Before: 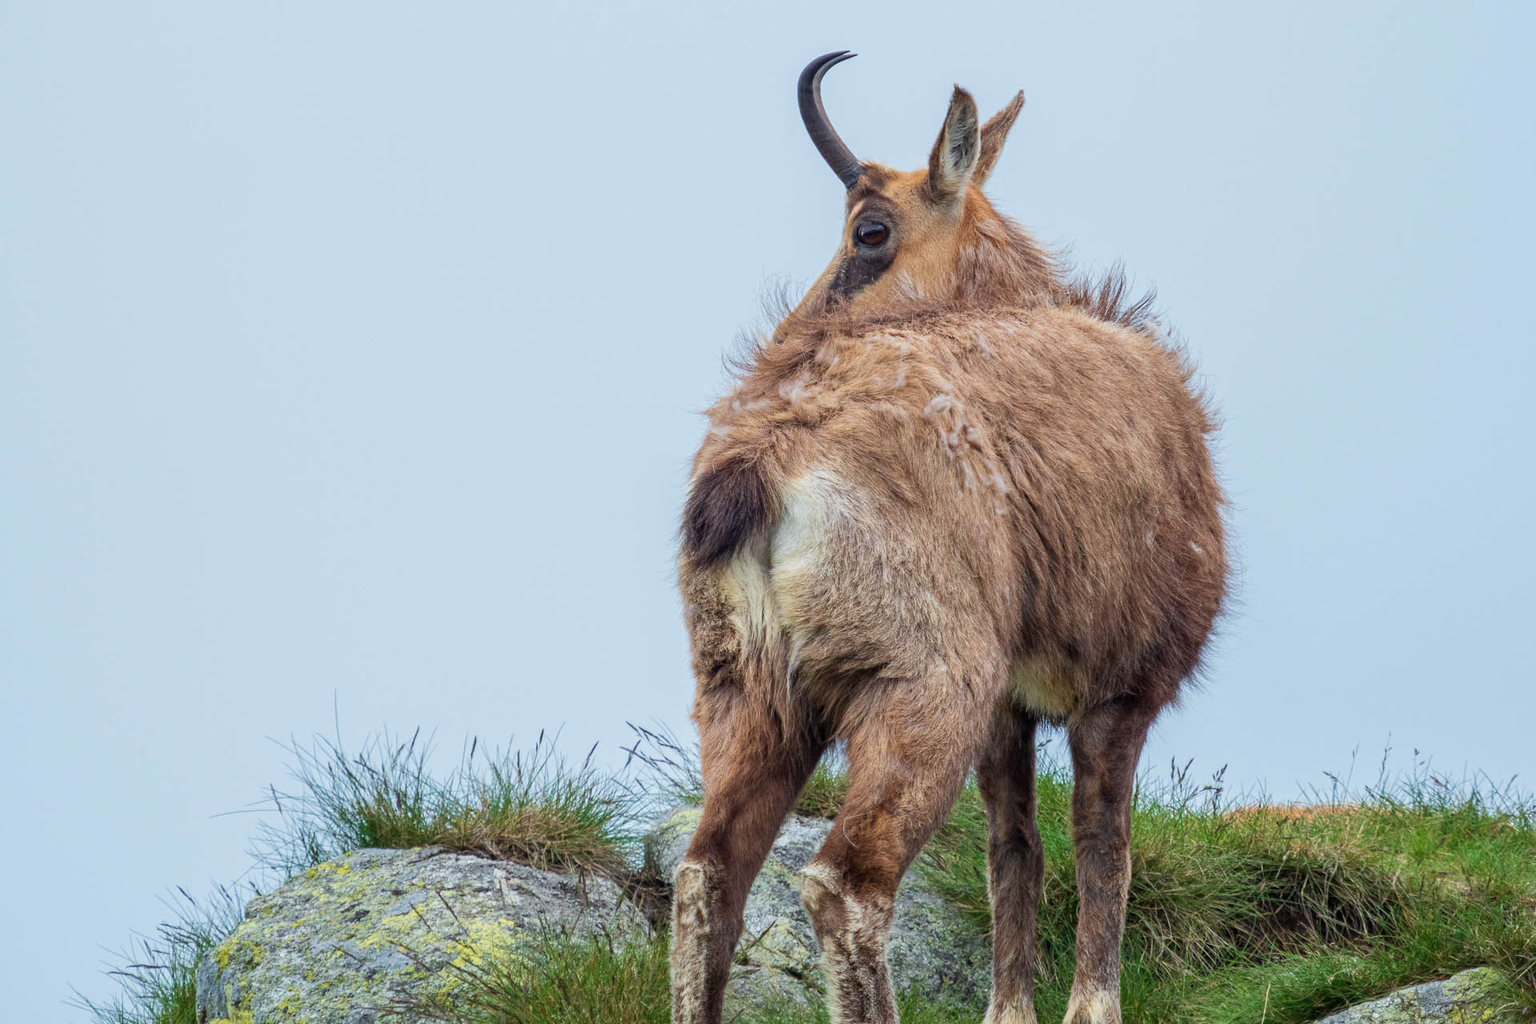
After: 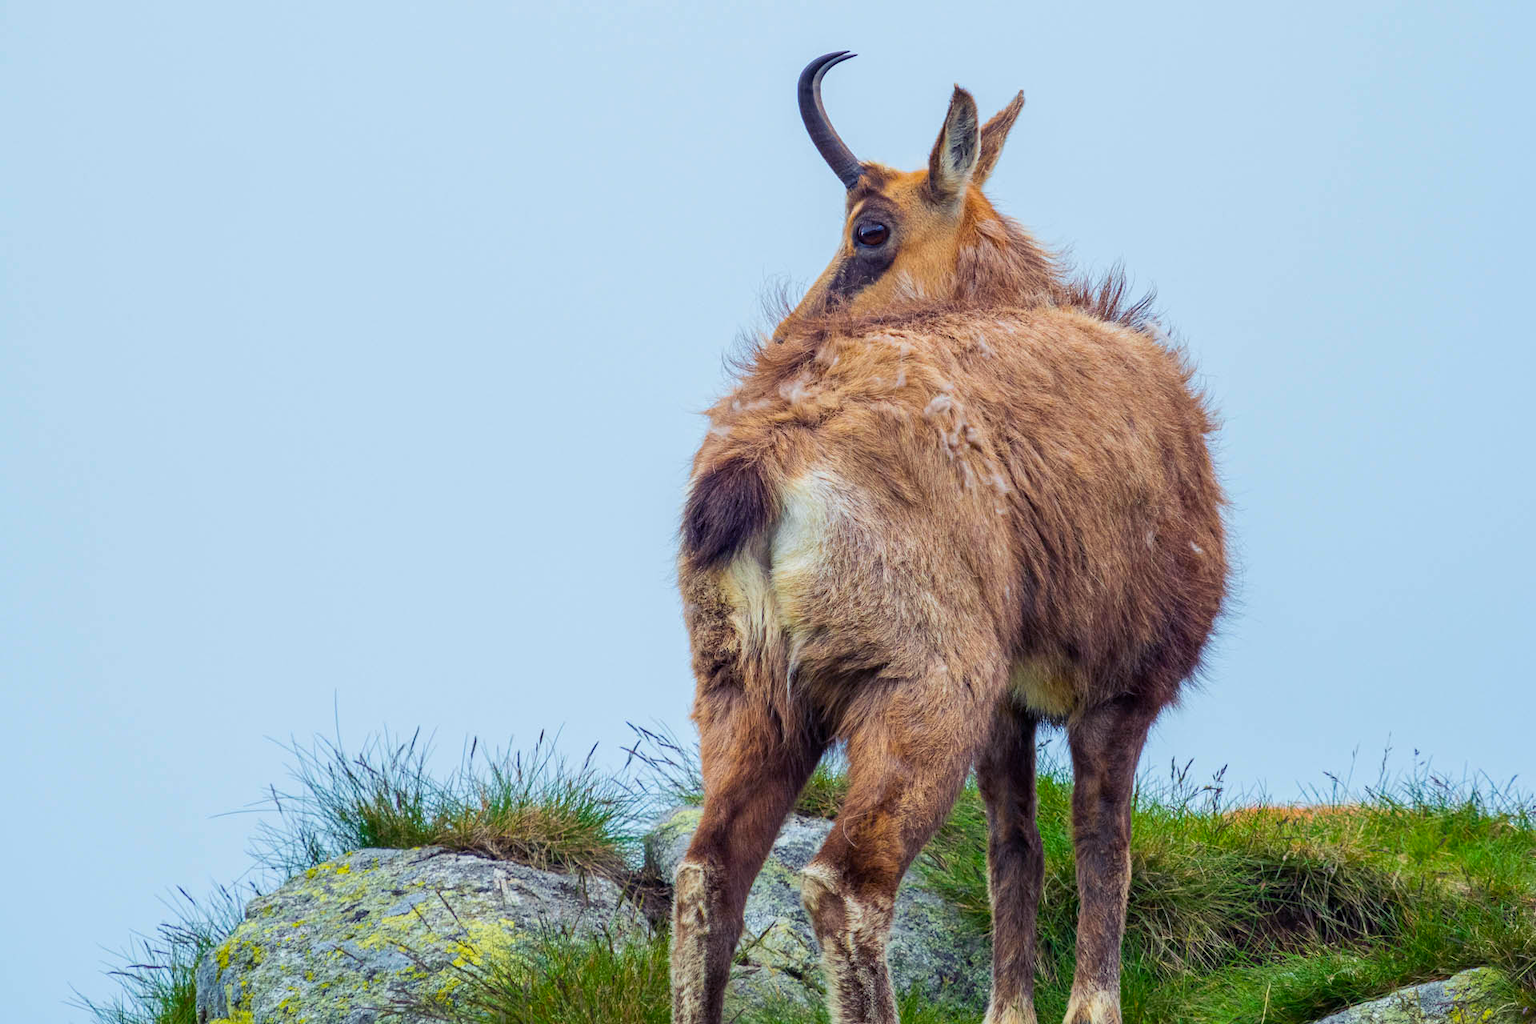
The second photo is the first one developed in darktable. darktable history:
color balance rgb: shadows lift › luminance -21.693%, shadows lift › chroma 6.621%, shadows lift › hue 271.42°, perceptual saturation grading › global saturation 31.158%, global vibrance 20%
